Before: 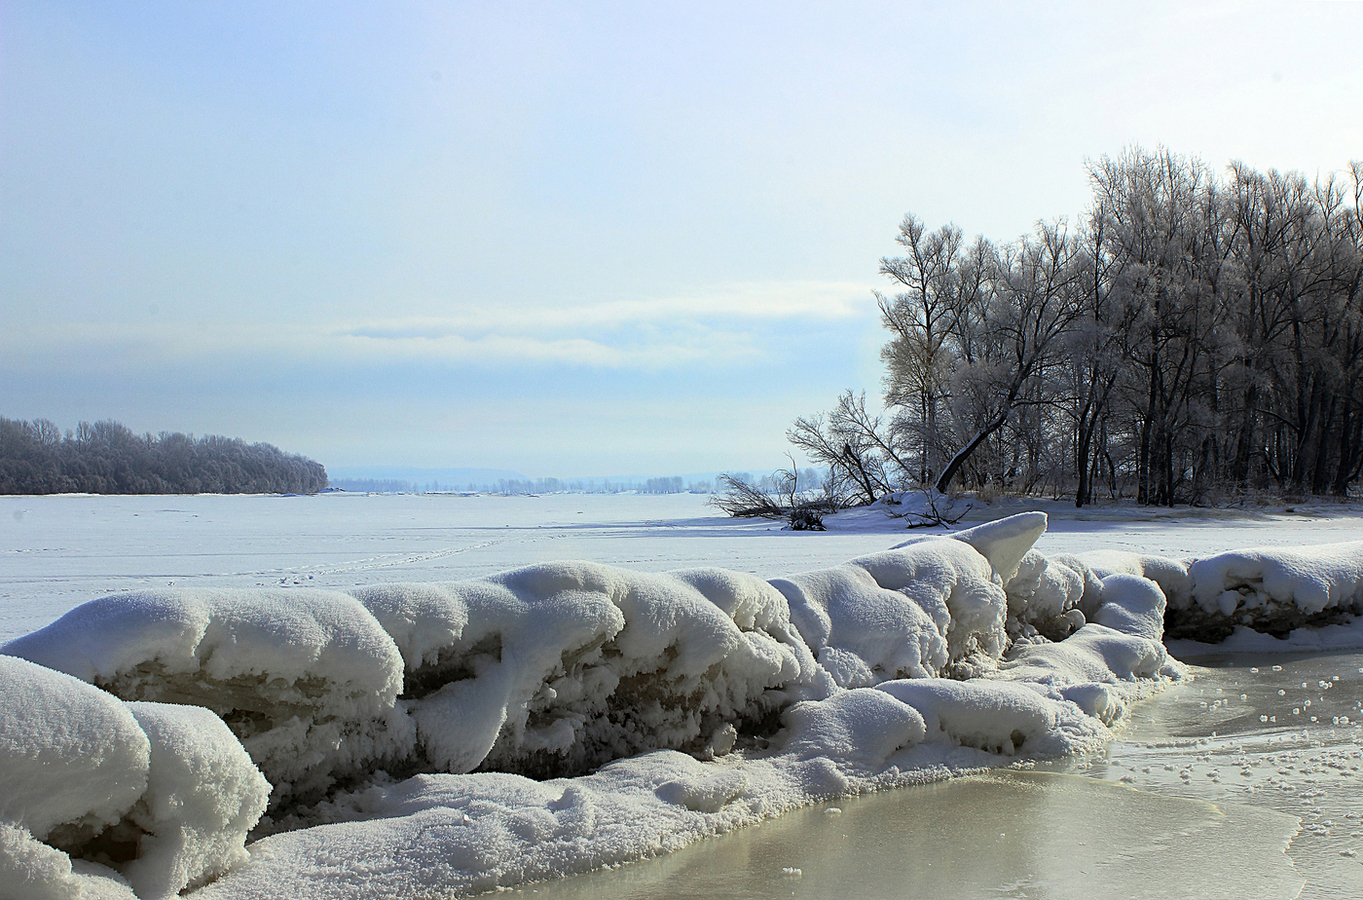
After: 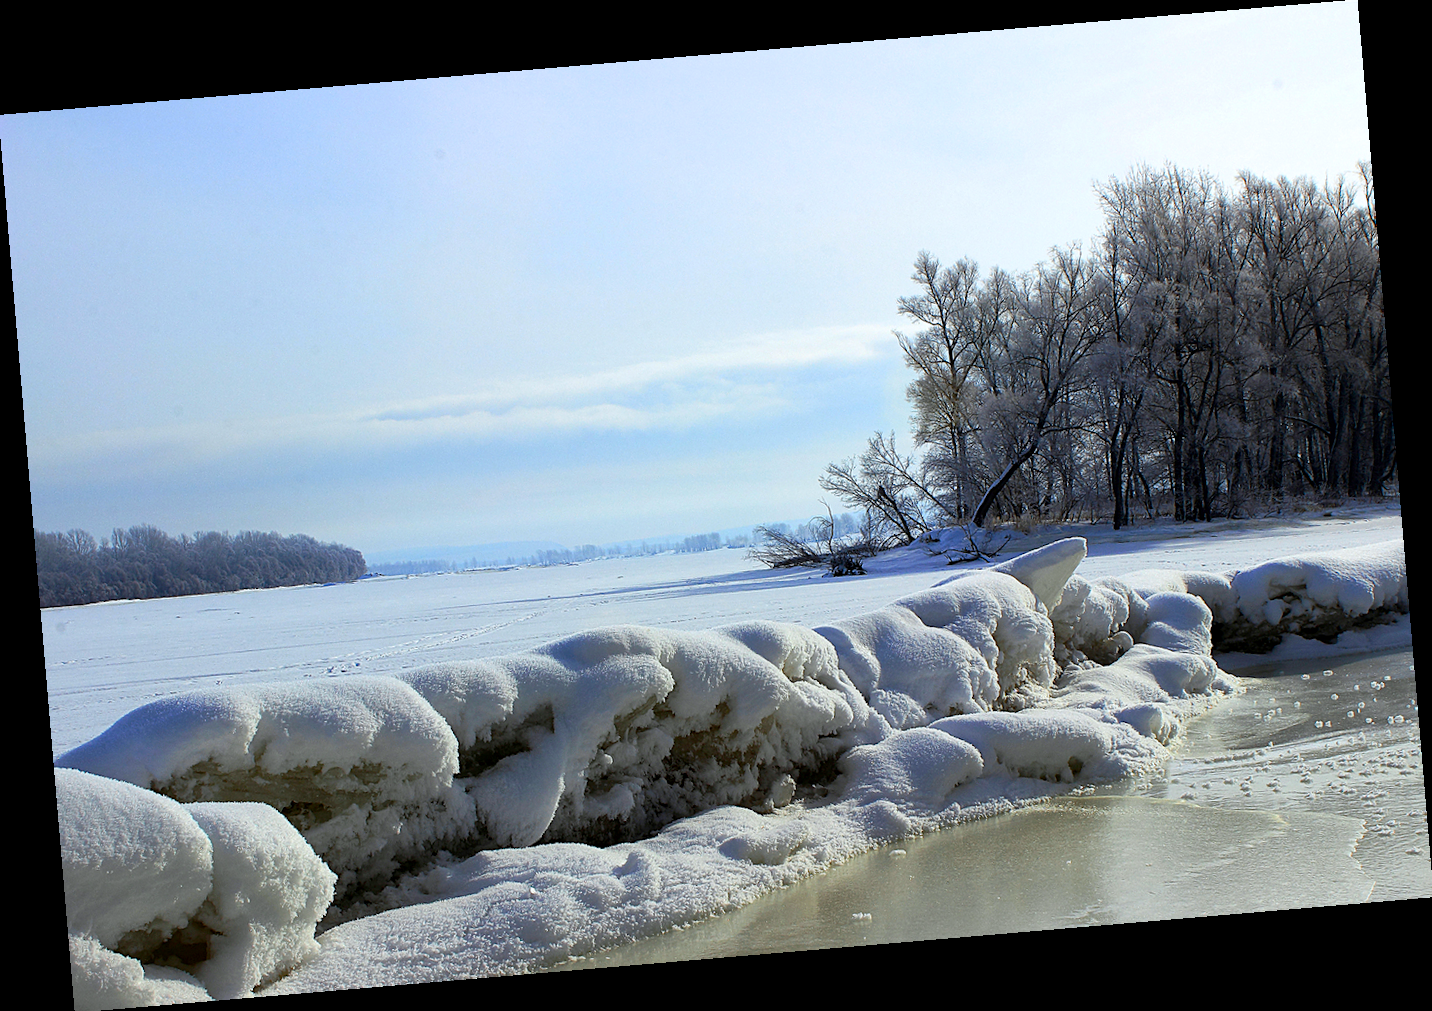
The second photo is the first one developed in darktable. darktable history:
white balance: red 0.983, blue 1.036
color balance rgb: perceptual saturation grading › global saturation 20%, perceptual saturation grading › highlights -25%, perceptual saturation grading › shadows 50%
local contrast: mode bilateral grid, contrast 20, coarseness 50, detail 120%, midtone range 0.2
rotate and perspective: rotation -4.86°, automatic cropping off
crop and rotate: left 0.126%
